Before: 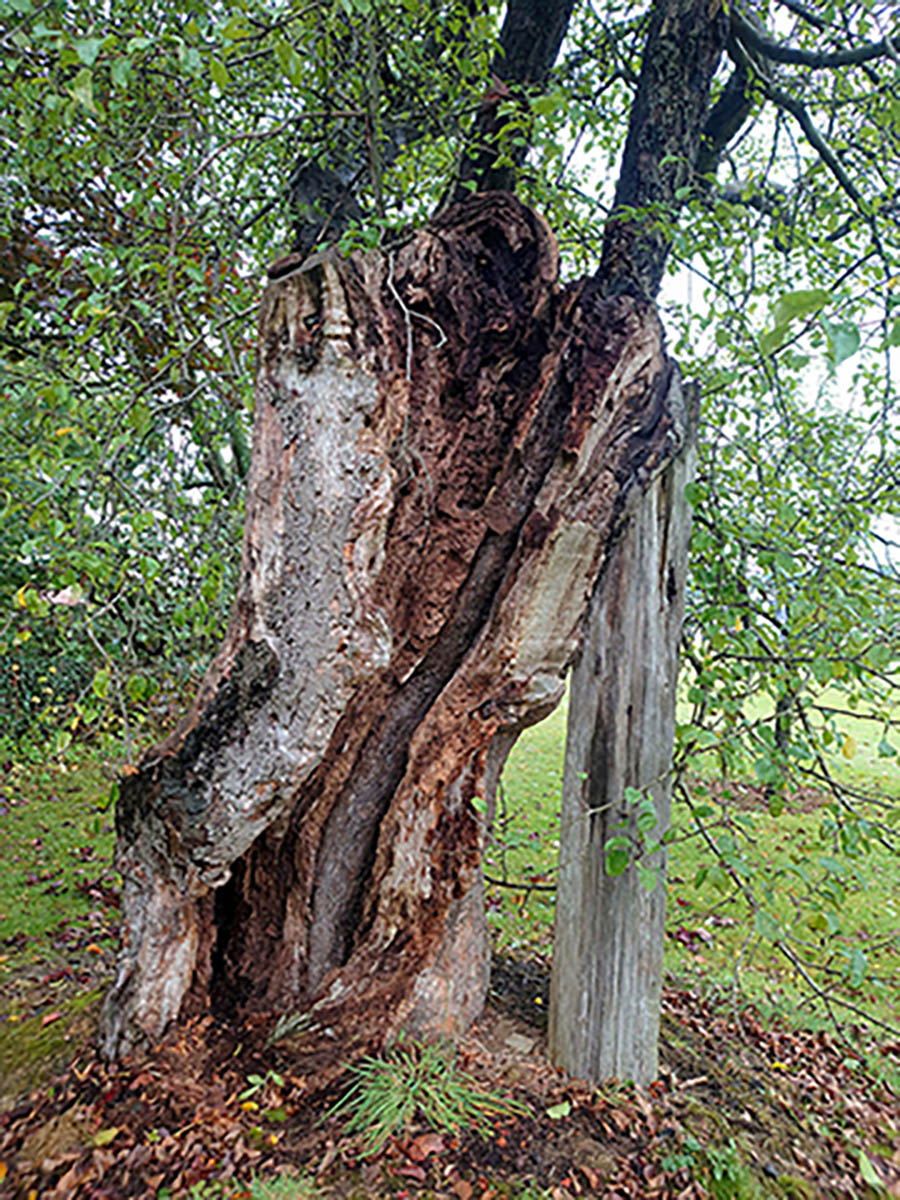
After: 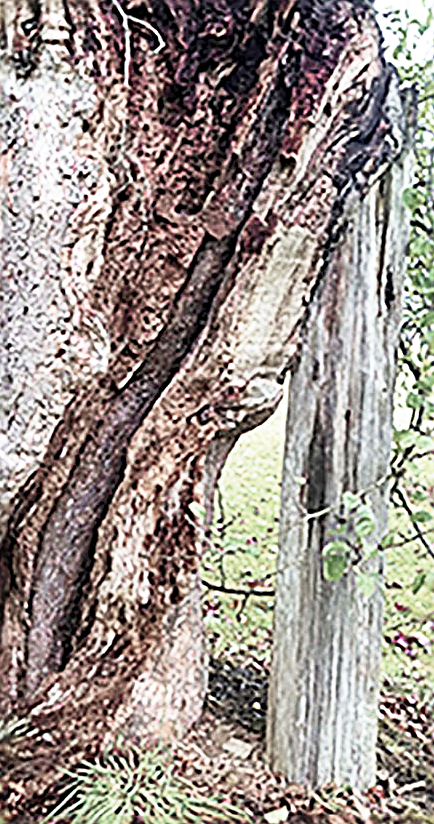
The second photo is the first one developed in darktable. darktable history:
exposure: black level correction 0, compensate exposure bias true, compensate highlight preservation false
sharpen: radius 3.025, amount 0.757
base curve: curves: ch0 [(0, 0) (0.495, 0.917) (1, 1)], preserve colors none
crop: left 31.379%, top 24.658%, right 20.326%, bottom 6.628%
velvia: strength 39.63%
color zones: curves: ch0 [(0, 0.6) (0.129, 0.508) (0.193, 0.483) (0.429, 0.5) (0.571, 0.5) (0.714, 0.5) (0.857, 0.5) (1, 0.6)]; ch1 [(0, 0.481) (0.112, 0.245) (0.213, 0.223) (0.429, 0.233) (0.571, 0.231) (0.683, 0.242) (0.857, 0.296) (1, 0.481)]
